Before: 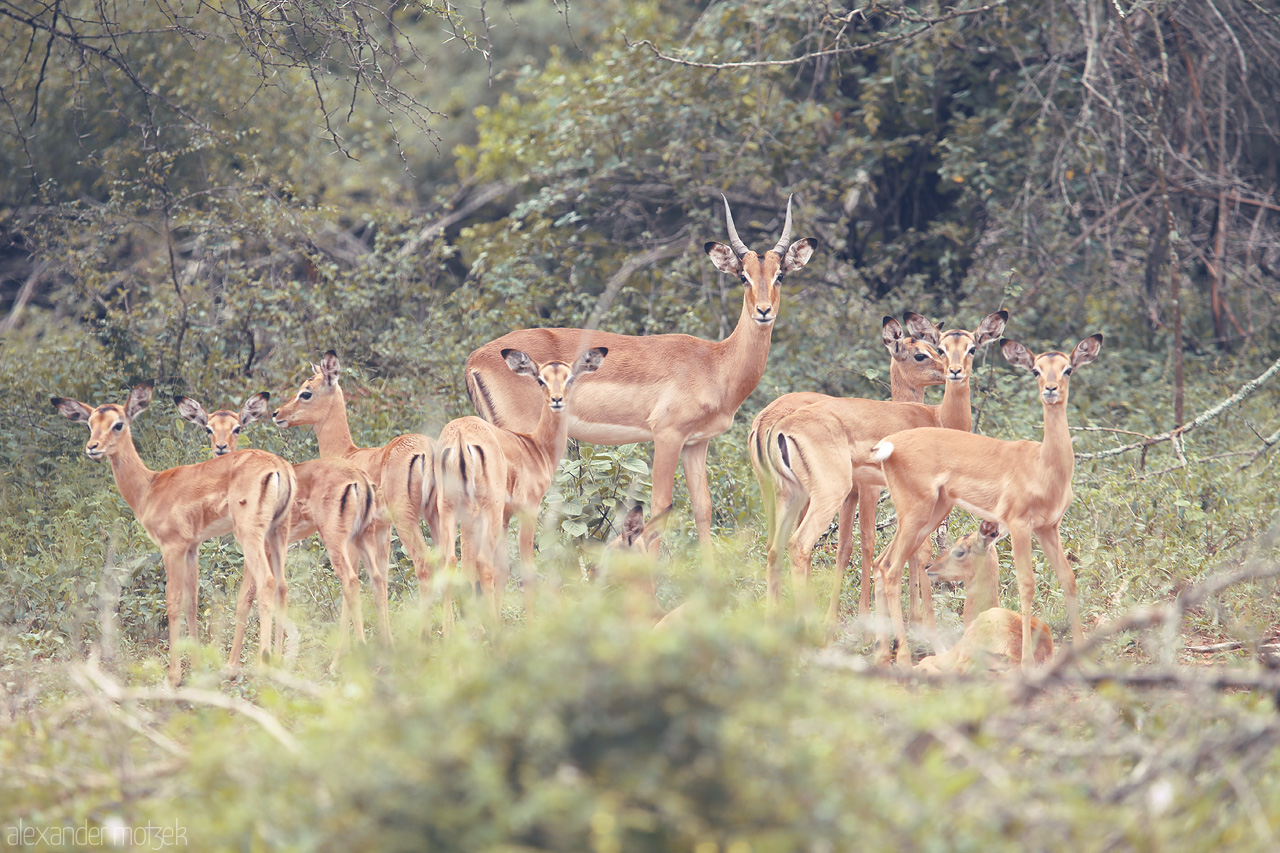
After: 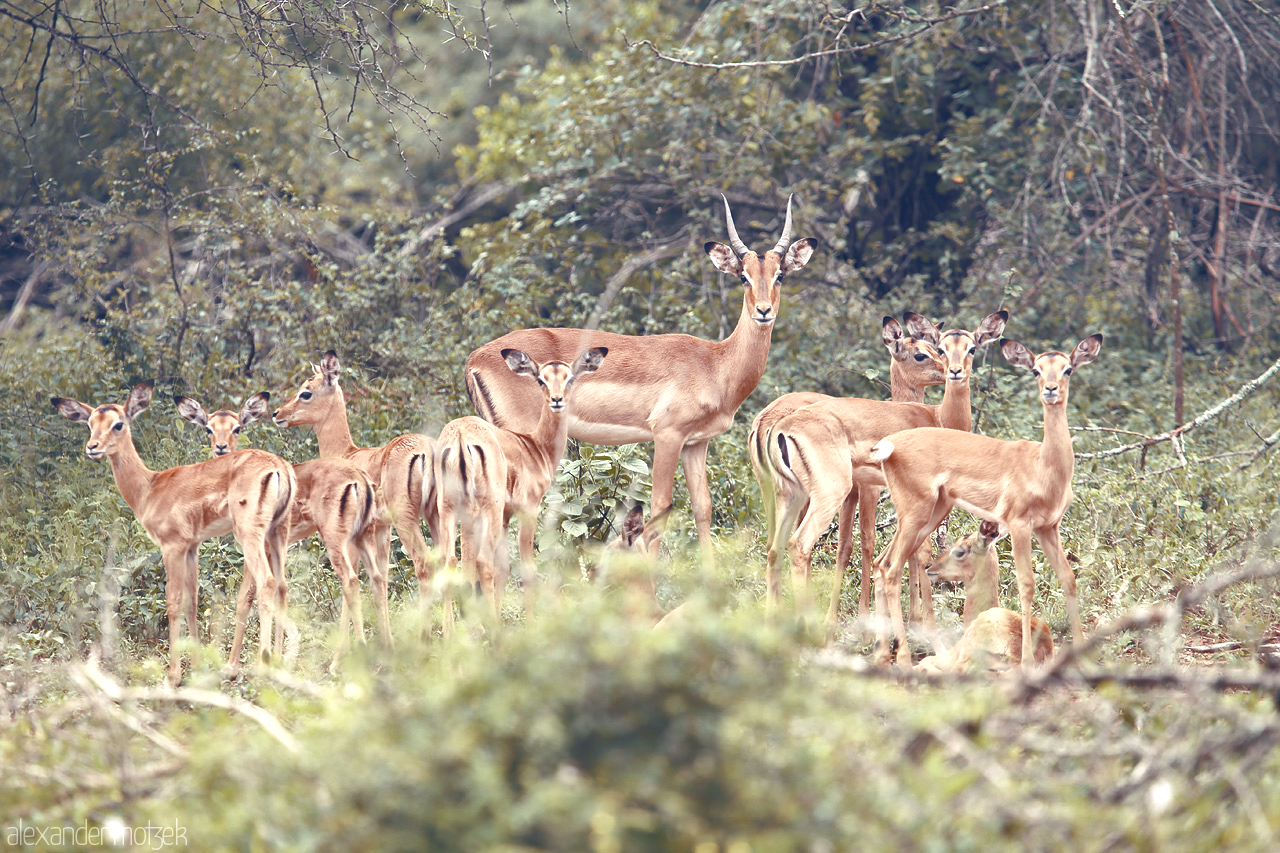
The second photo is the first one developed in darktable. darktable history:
color balance rgb: perceptual saturation grading › global saturation 20%, perceptual saturation grading › highlights -50.521%, perceptual saturation grading › shadows 30.268%, perceptual brilliance grading › highlights 10.173%, perceptual brilliance grading › shadows -4.775%, global vibrance 18.886%
shadows and highlights: soften with gaussian
